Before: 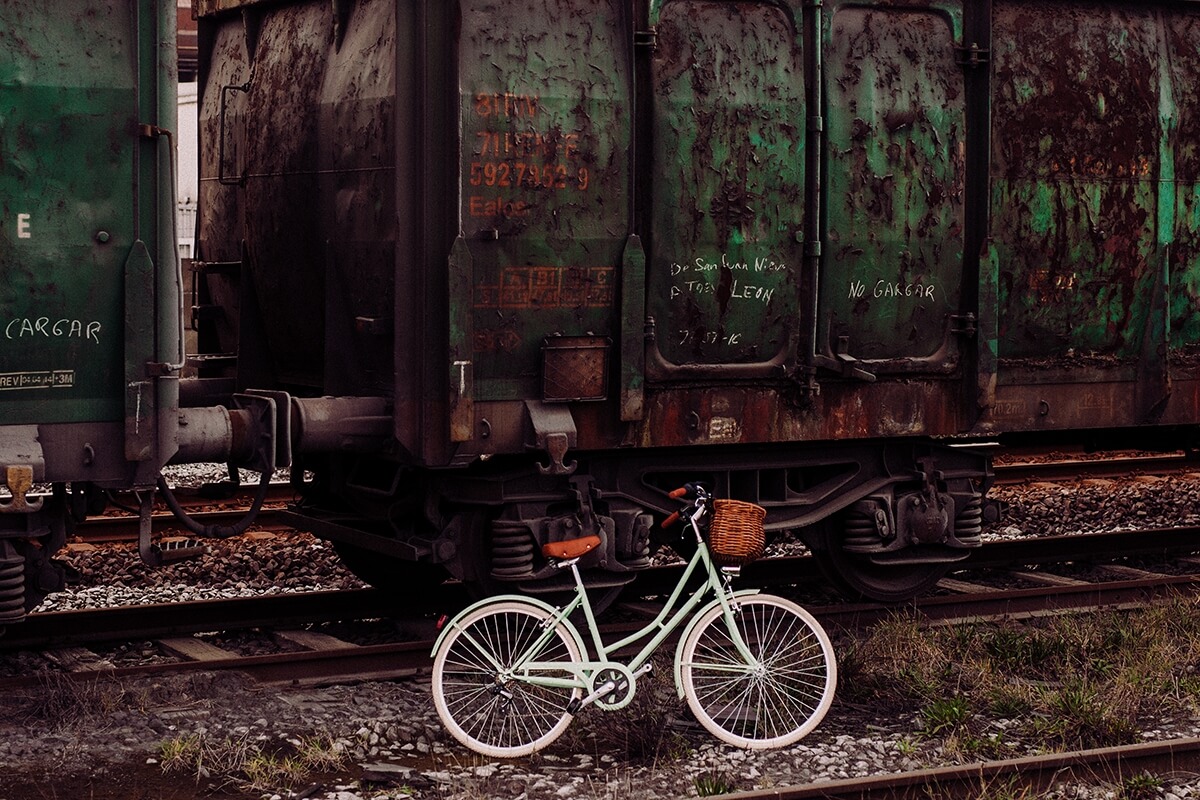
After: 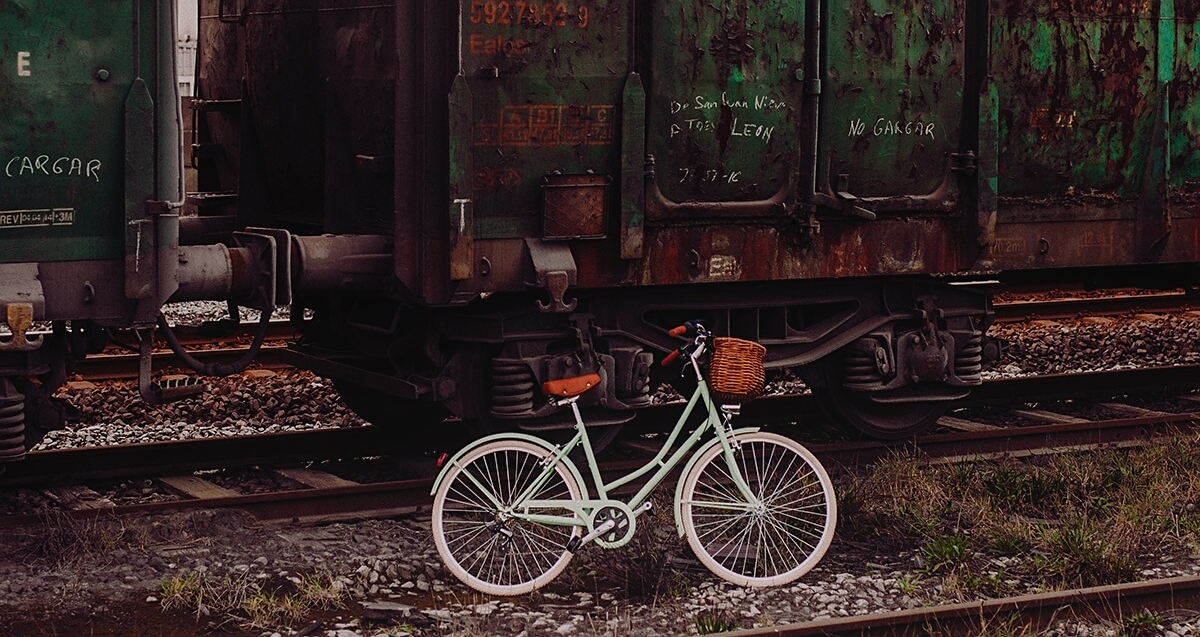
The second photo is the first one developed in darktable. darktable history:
sharpen: amount 0.206
local contrast: highlights 69%, shadows 66%, detail 81%, midtone range 0.32
crop and rotate: top 20.266%
